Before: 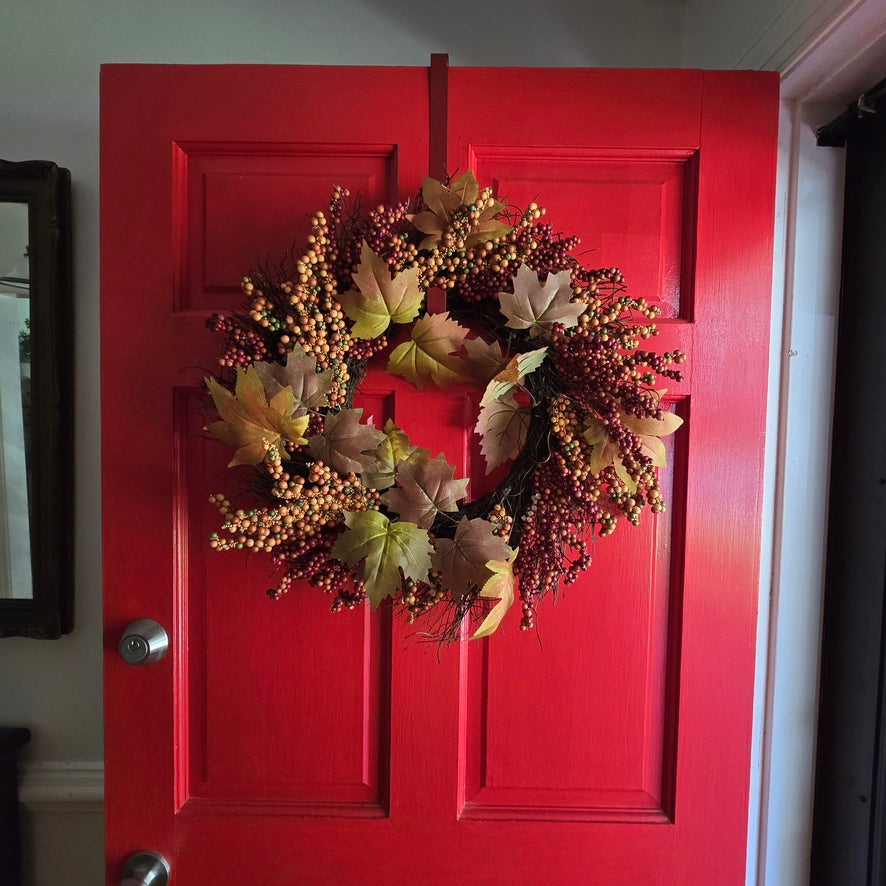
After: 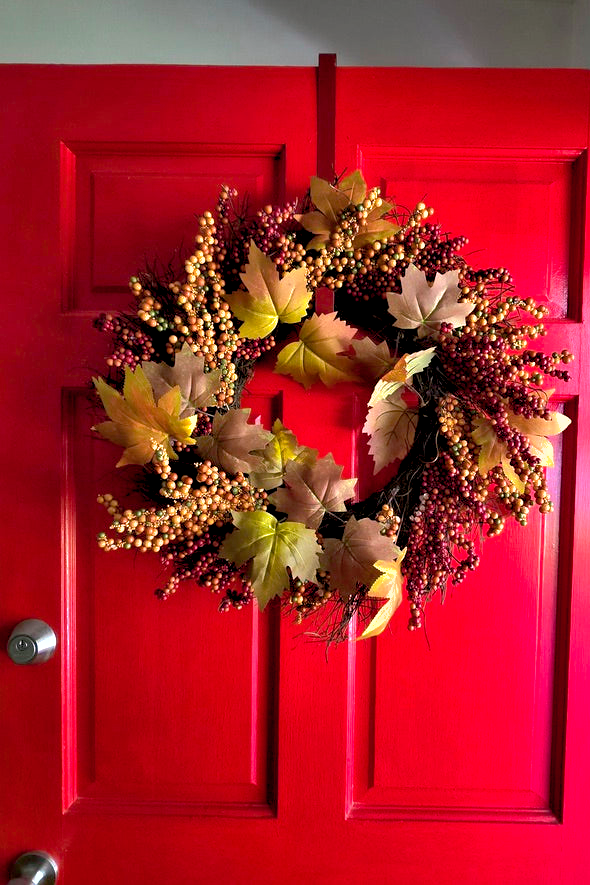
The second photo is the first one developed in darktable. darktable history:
color balance rgb: shadows lift › chroma 2%, shadows lift › hue 217.2°, power › chroma 0.25%, power › hue 60°, highlights gain › chroma 1.5%, highlights gain › hue 309.6°, global offset › luminance -0.5%, perceptual saturation grading › global saturation 15%, global vibrance 20%
contrast equalizer: y [[0.514, 0.573, 0.581, 0.508, 0.5, 0.5], [0.5 ×6], [0.5 ×6], [0 ×6], [0 ×6]]
crop and rotate: left 12.673%, right 20.66%
contrast brightness saturation: contrast 0.05
shadows and highlights: on, module defaults
exposure: exposure 0.566 EV, compensate highlight preservation false
